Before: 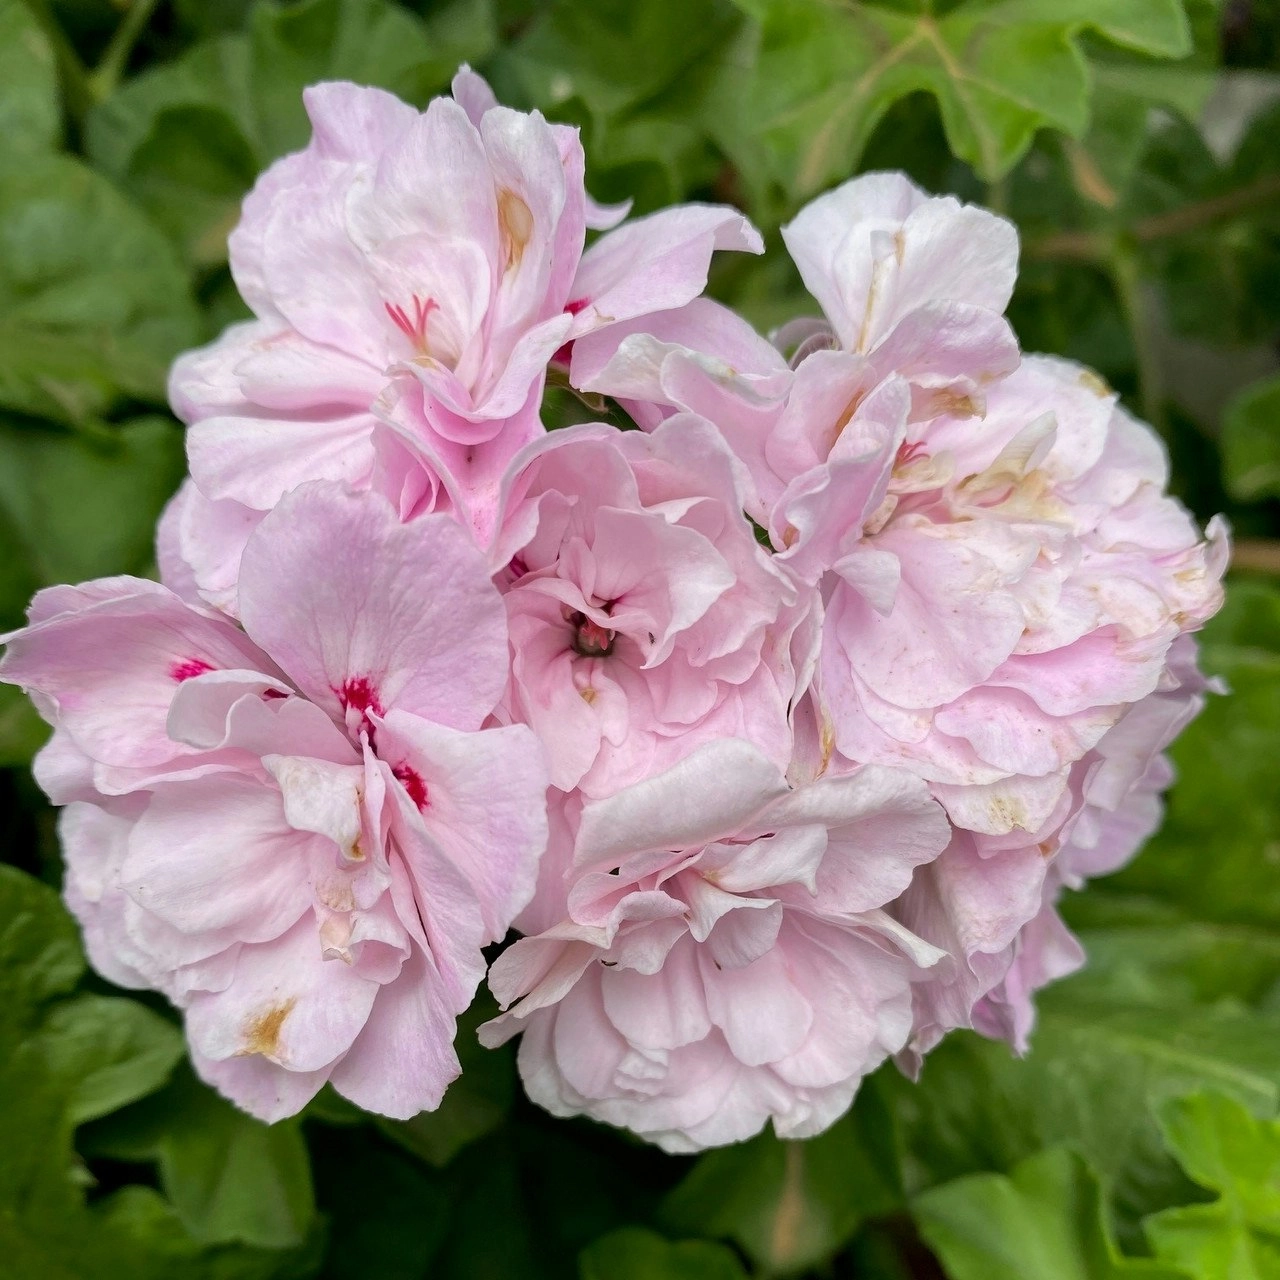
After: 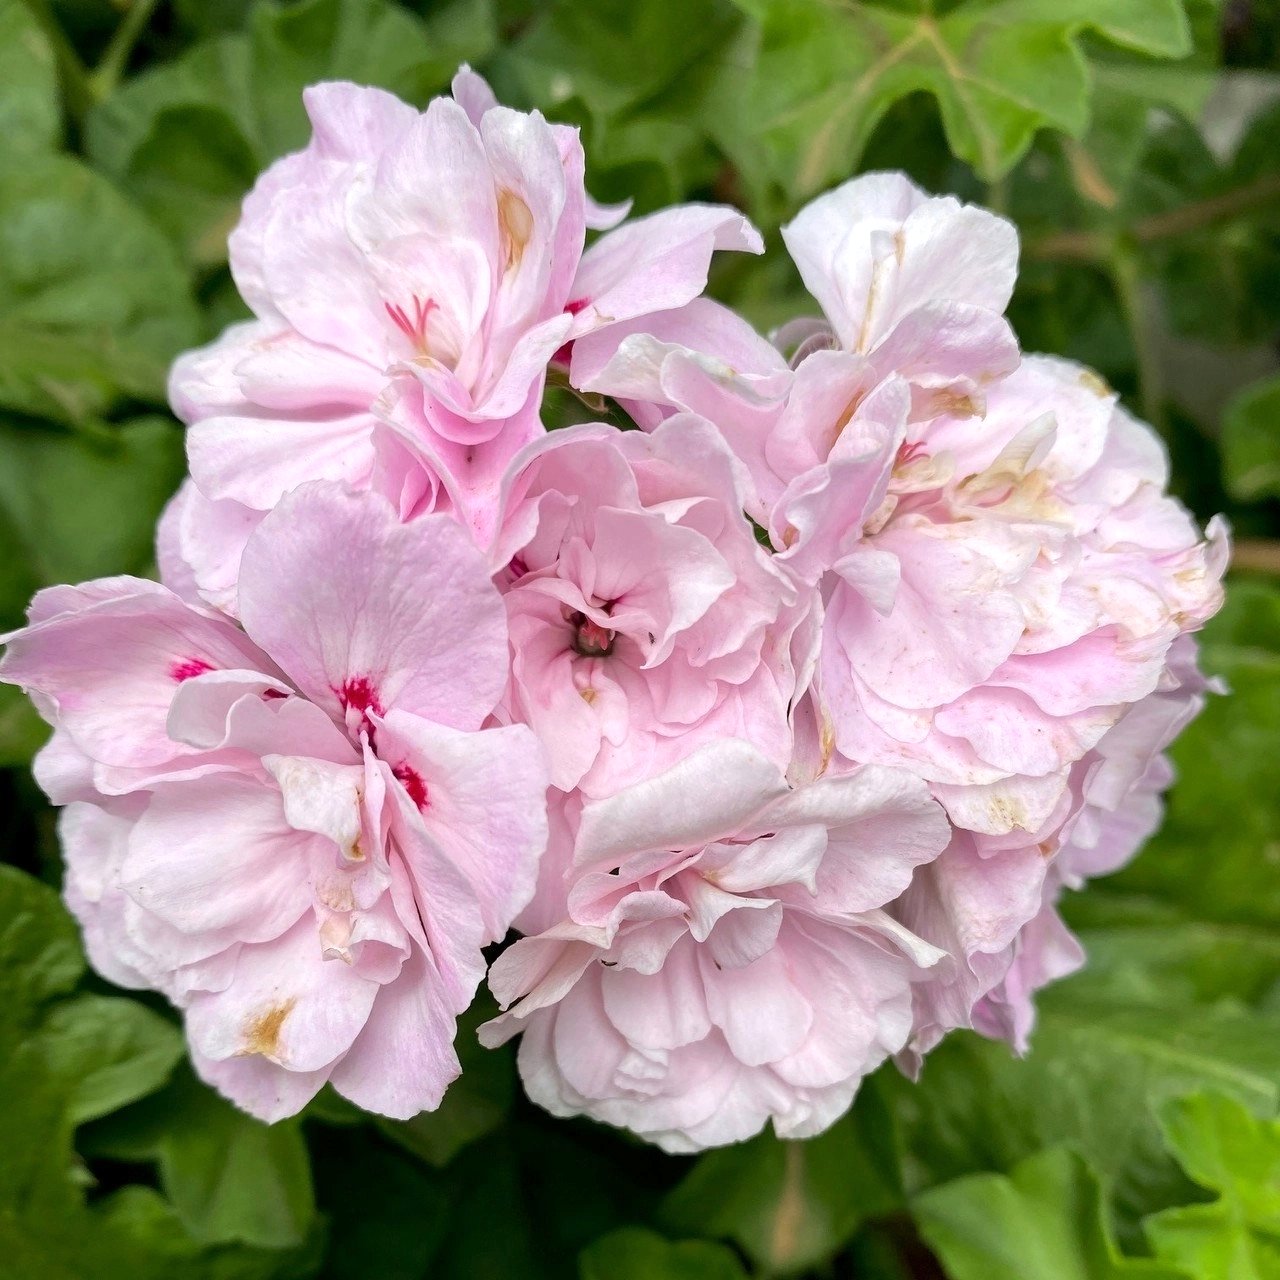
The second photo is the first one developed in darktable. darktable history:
exposure: exposure 0.294 EV, compensate exposure bias true, compensate highlight preservation false
